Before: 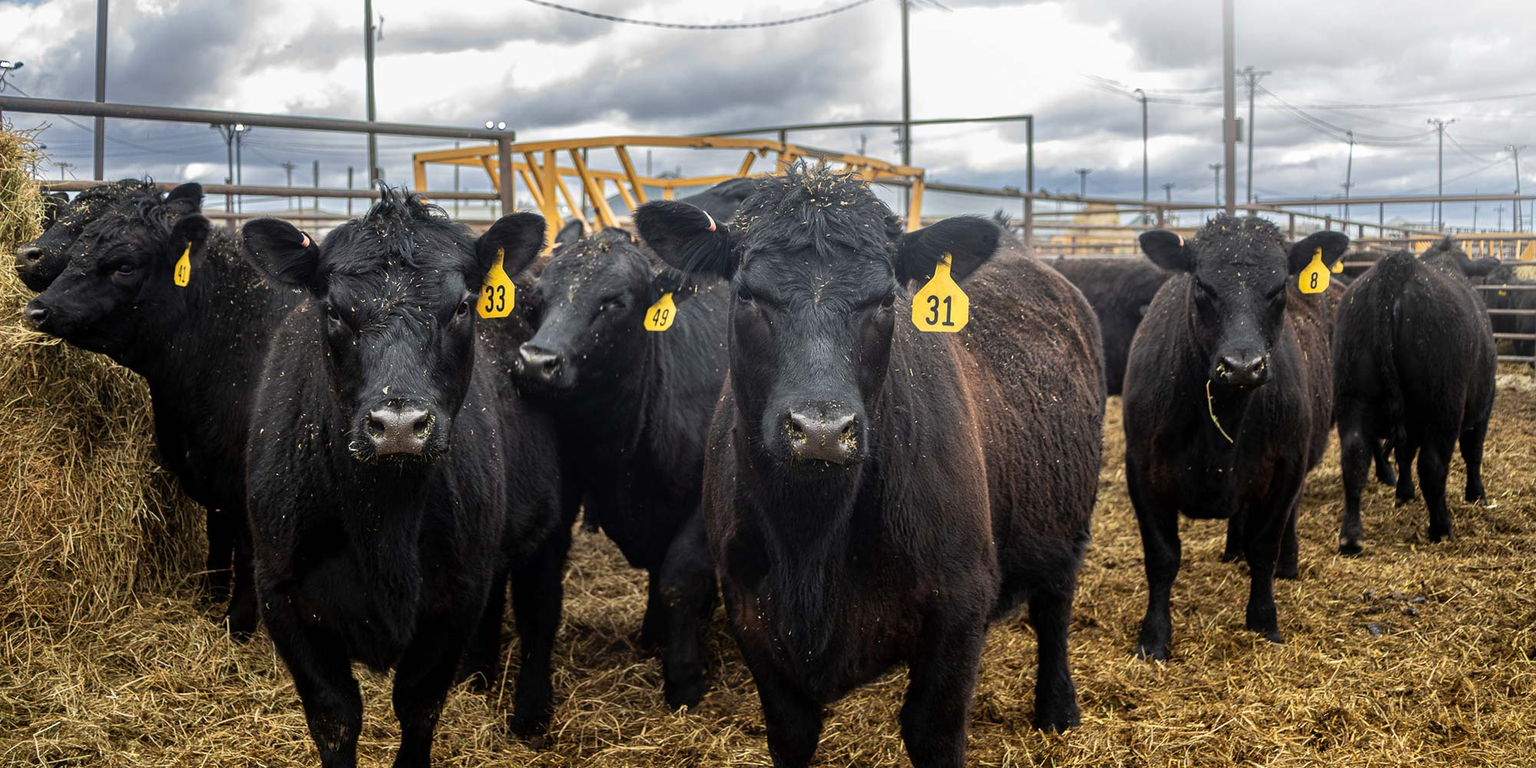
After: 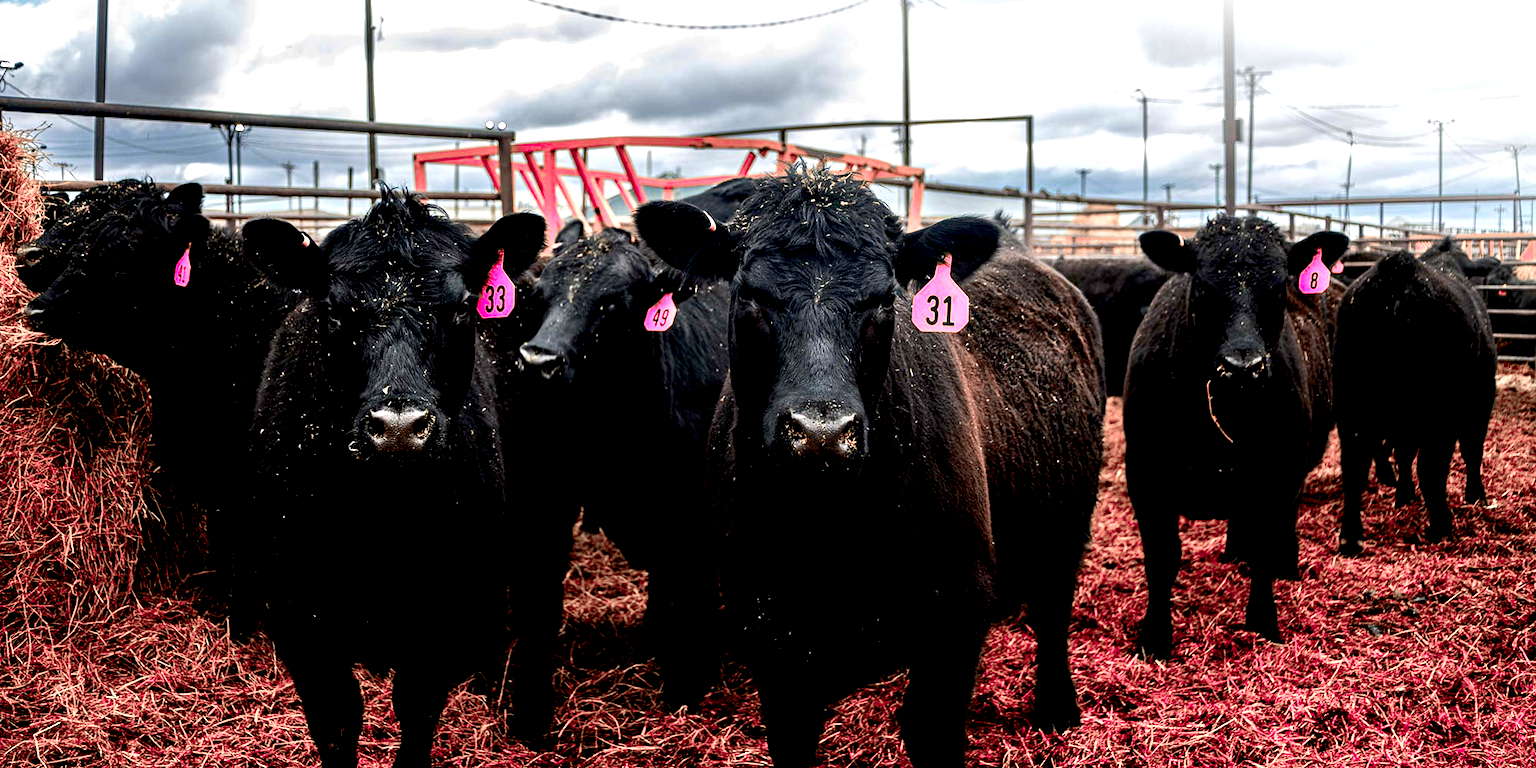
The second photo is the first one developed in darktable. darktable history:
vibrance: vibrance 15%
tone equalizer: -8 EV -0.75 EV, -7 EV -0.7 EV, -6 EV -0.6 EV, -5 EV -0.4 EV, -3 EV 0.4 EV, -2 EV 0.6 EV, -1 EV 0.7 EV, +0 EV 0.75 EV, edges refinement/feathering 500, mask exposure compensation -1.57 EV, preserve details no
color zones: curves: ch2 [(0, 0.488) (0.143, 0.417) (0.286, 0.212) (0.429, 0.179) (0.571, 0.154) (0.714, 0.415) (0.857, 0.495) (1, 0.488)]
exposure: black level correction 0.047, exposure 0.013 EV, compensate highlight preservation false
